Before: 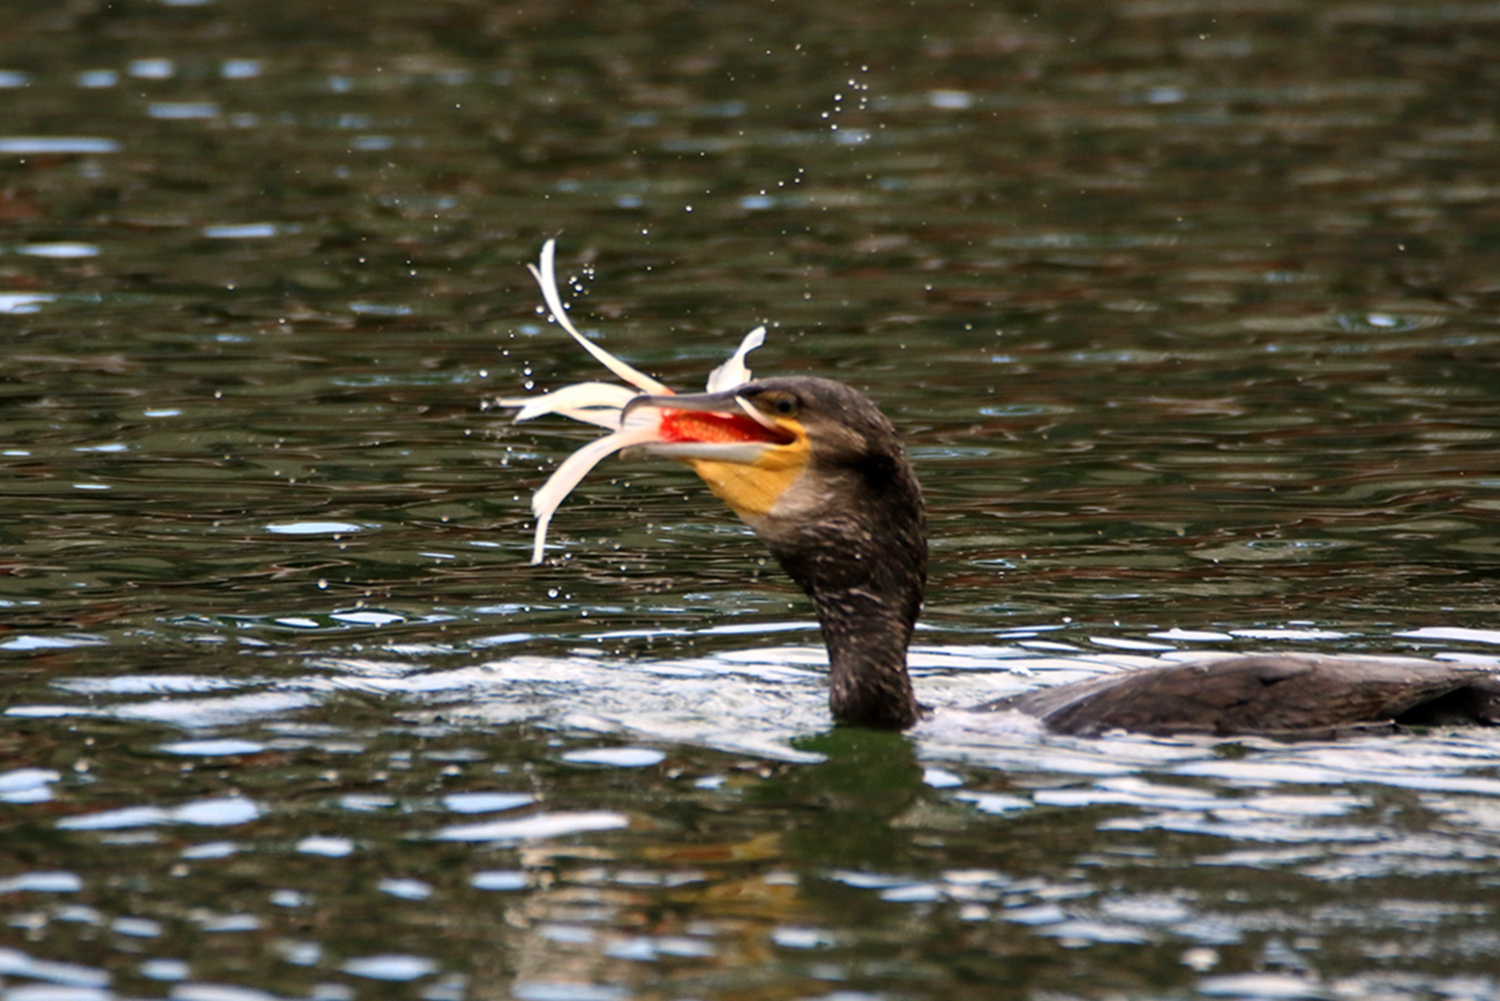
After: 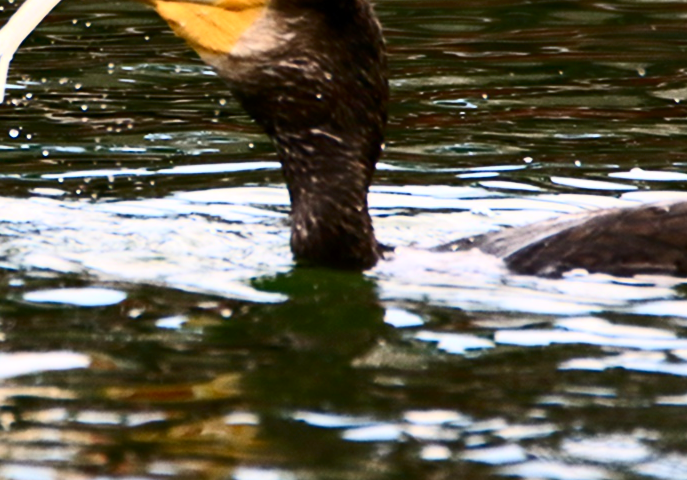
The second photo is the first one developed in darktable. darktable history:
crop: left 35.947%, top 46.003%, right 18.209%, bottom 6.003%
contrast brightness saturation: contrast 0.4, brightness 0.104, saturation 0.208
